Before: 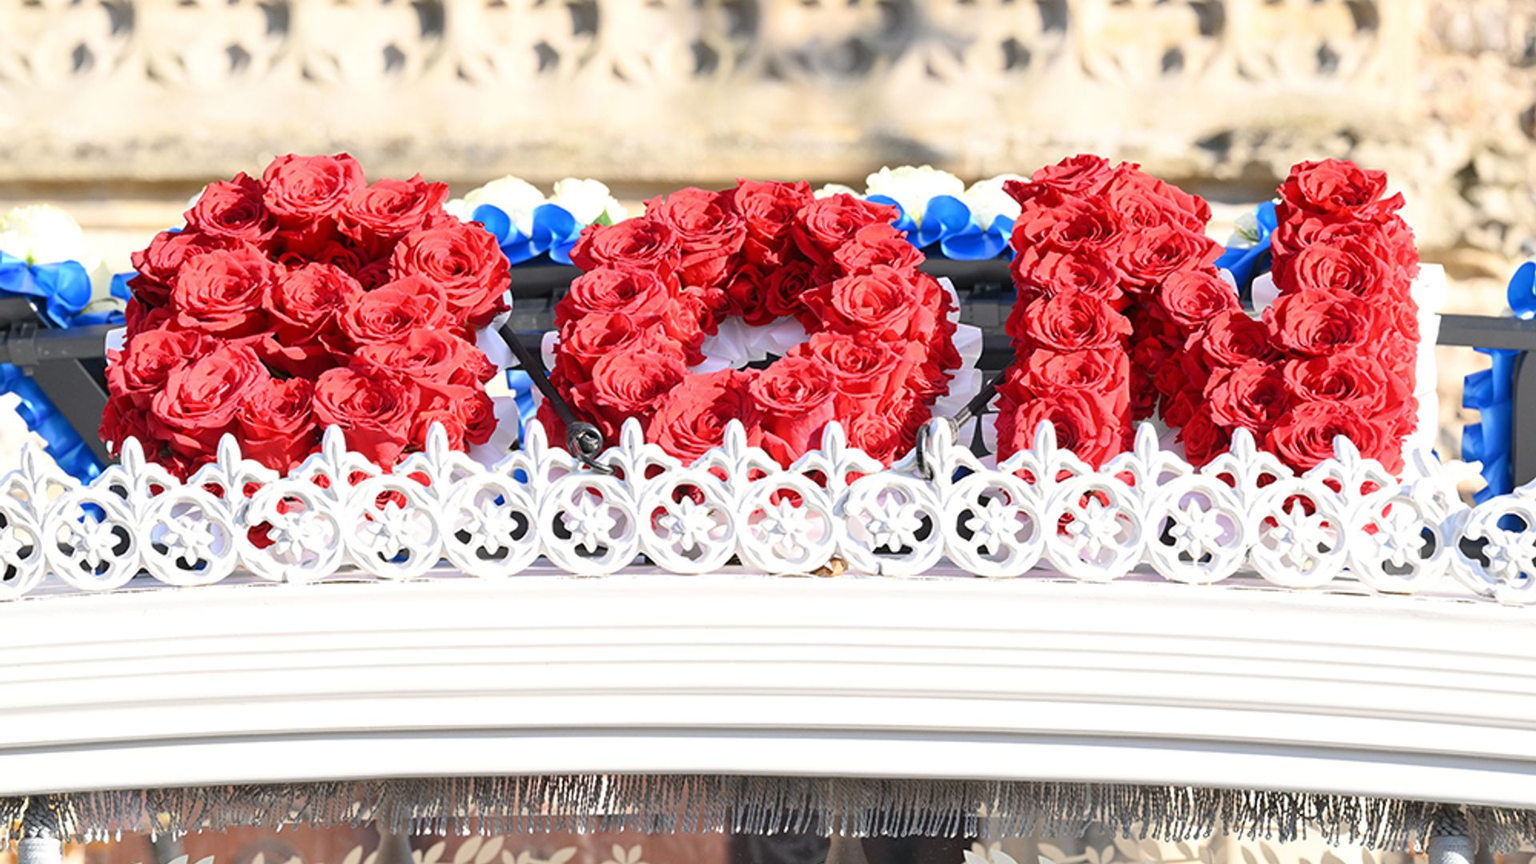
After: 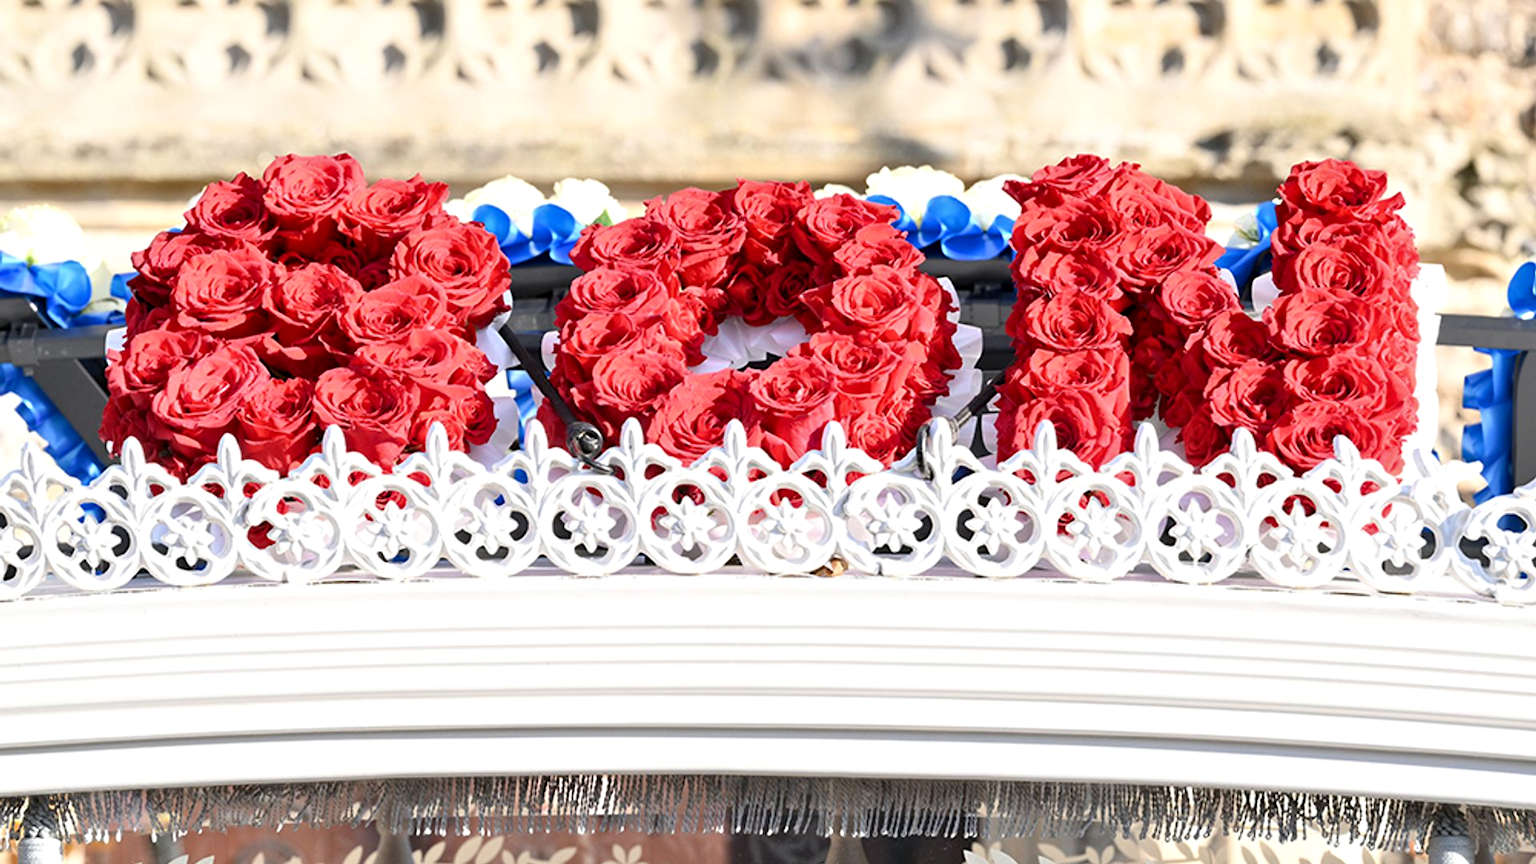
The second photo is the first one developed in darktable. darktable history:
contrast equalizer: y [[0.511, 0.558, 0.631, 0.632, 0.559, 0.512], [0.5 ×6], [0.507, 0.559, 0.627, 0.644, 0.647, 0.647], [0 ×6], [0 ×6]], mix 0.348
